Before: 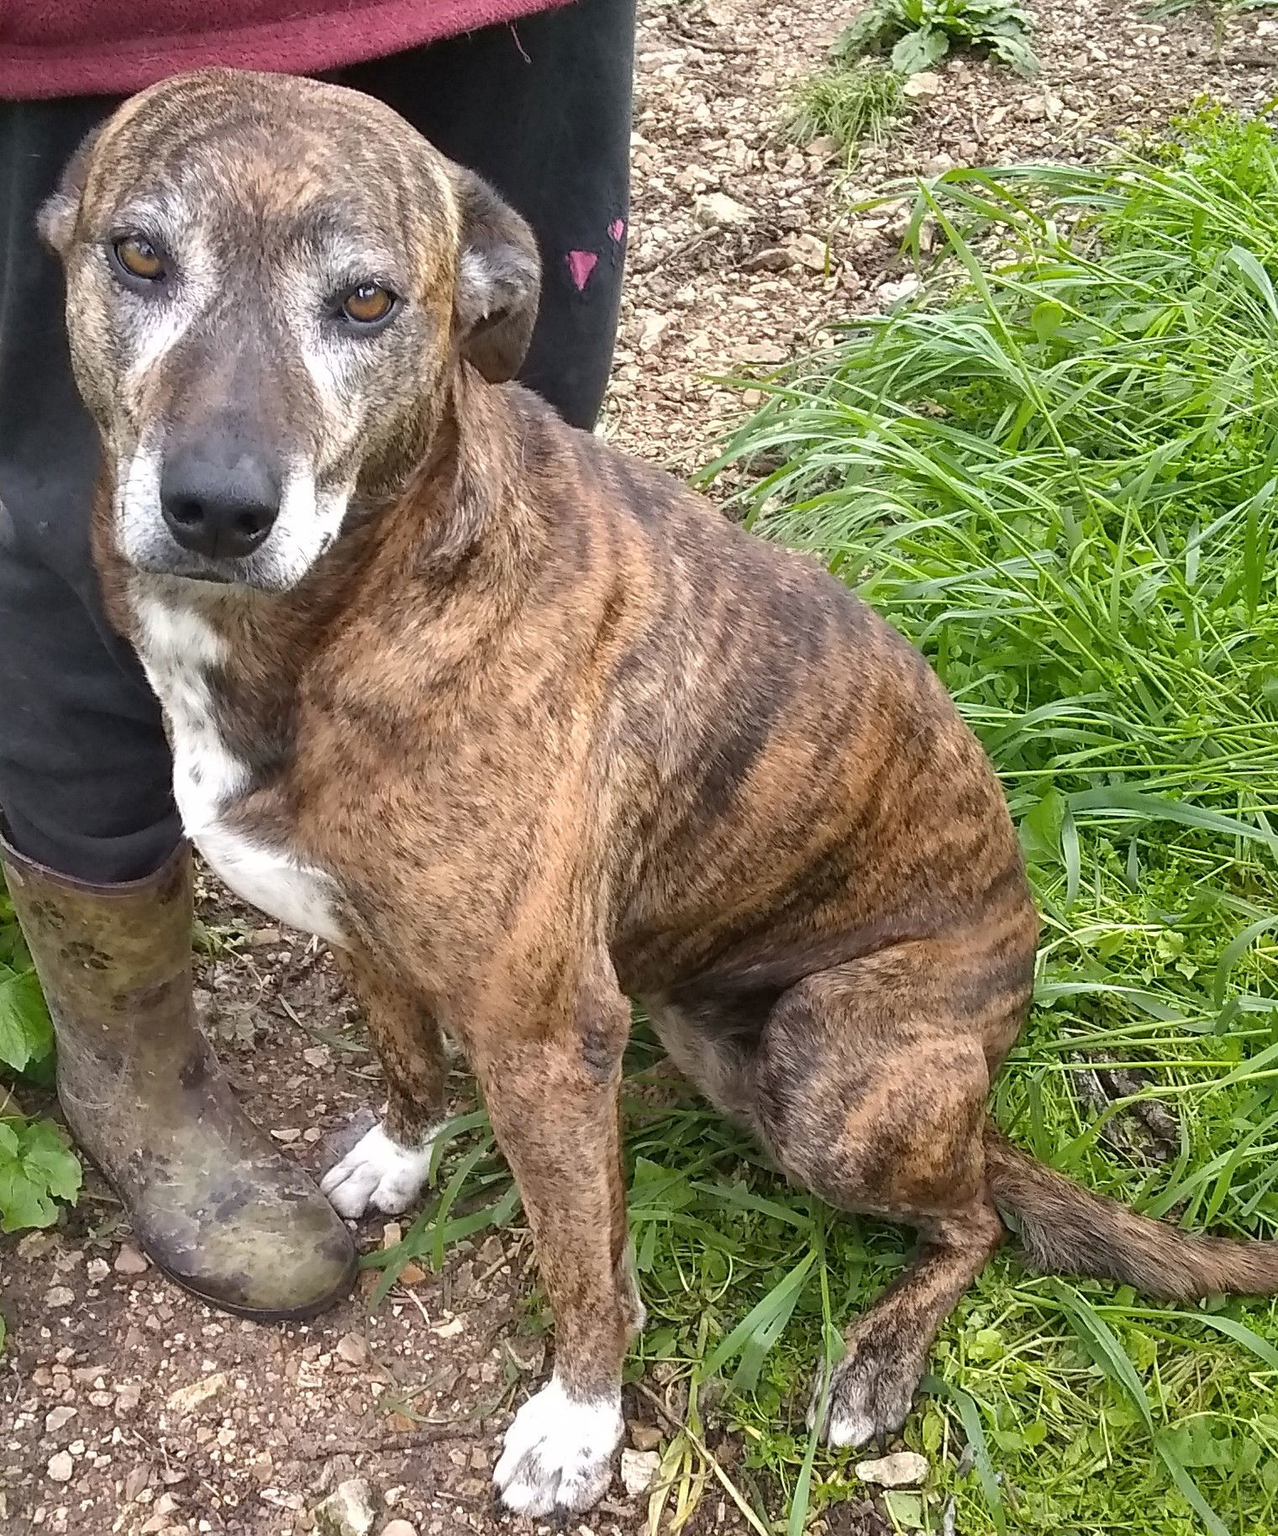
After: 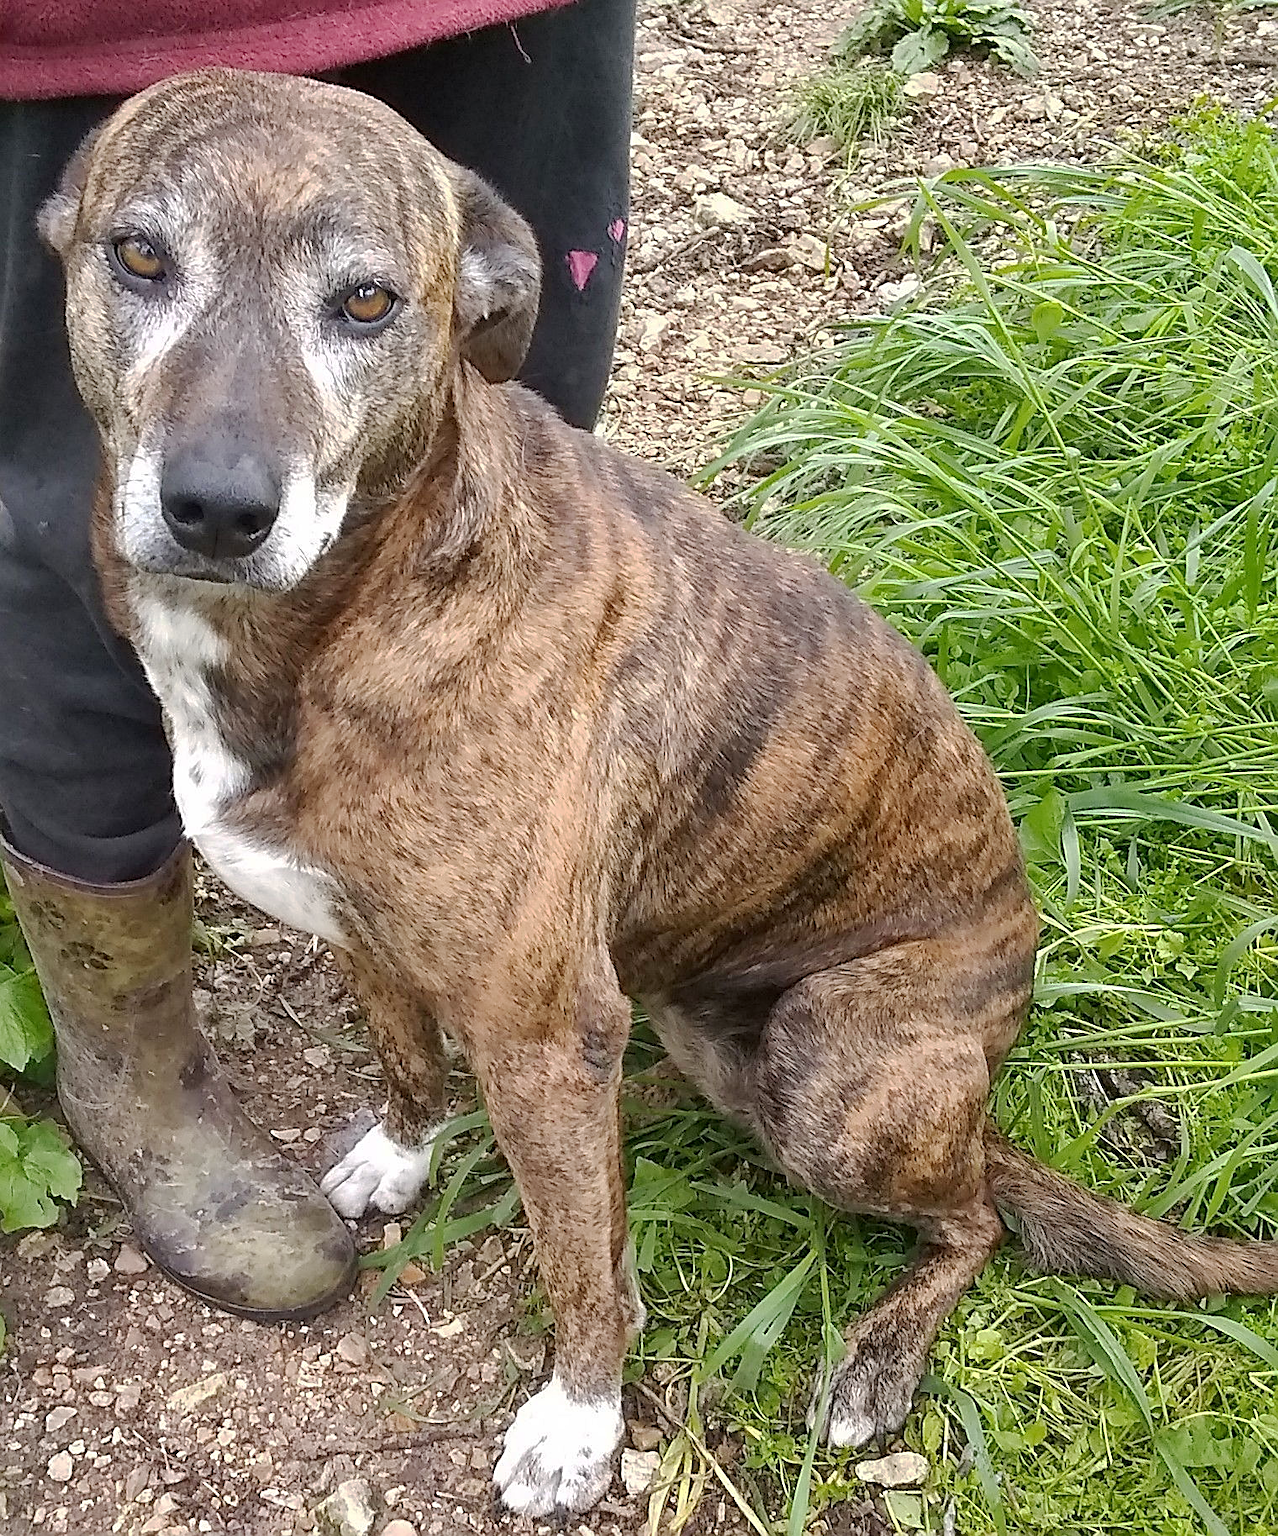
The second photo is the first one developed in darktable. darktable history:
exposure: black level correction 0.001, compensate highlight preservation false
sharpen: on, module defaults
base curve: curves: ch0 [(0, 0) (0.235, 0.266) (0.503, 0.496) (0.786, 0.72) (1, 1)], preserve colors none
